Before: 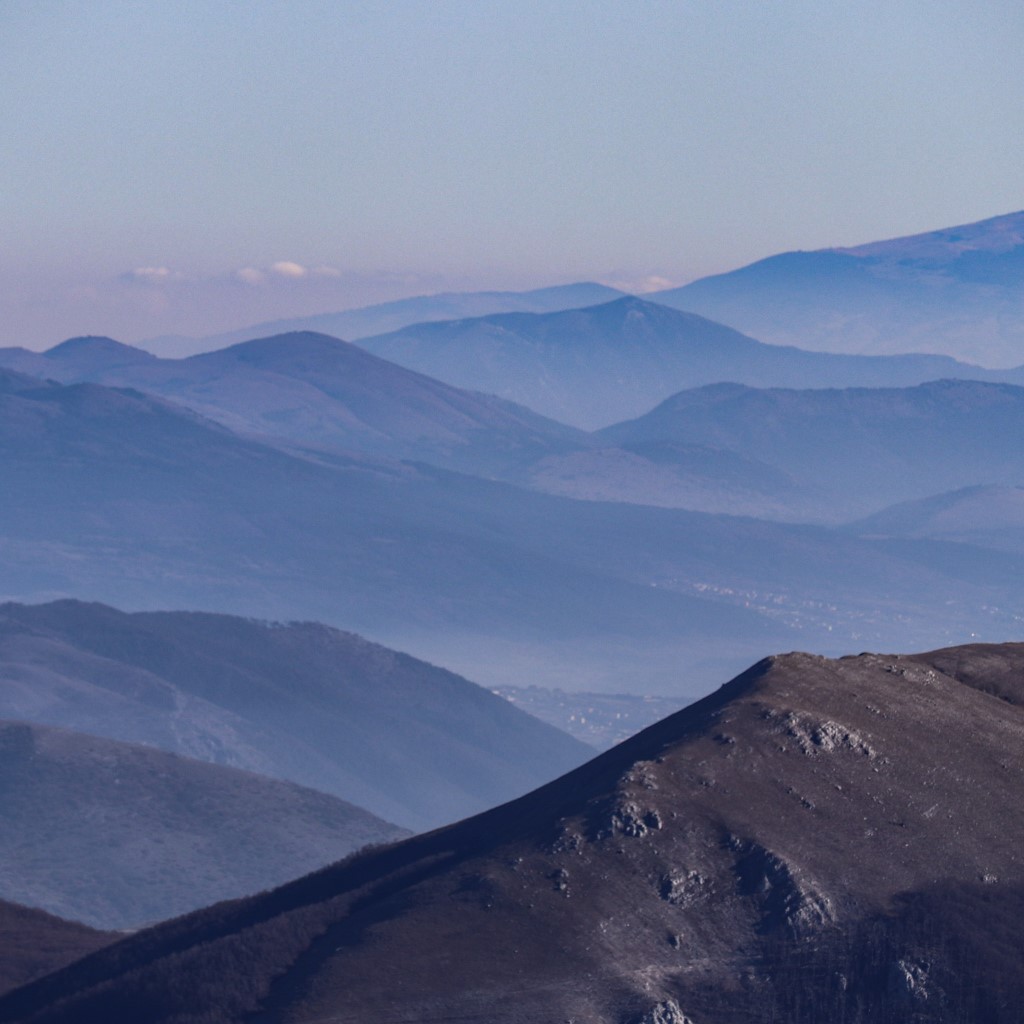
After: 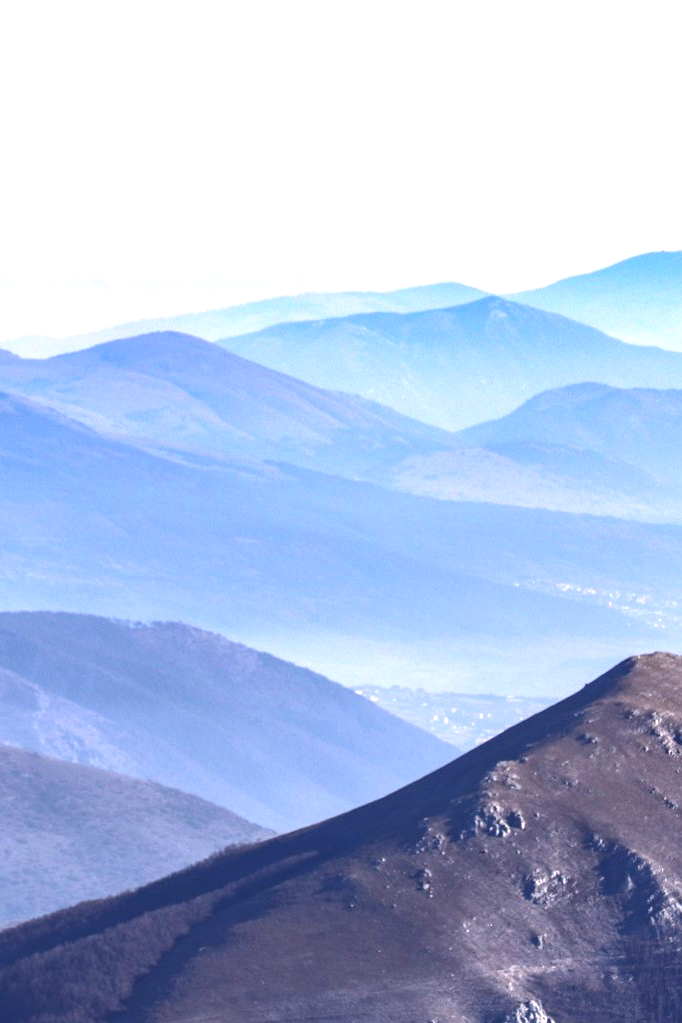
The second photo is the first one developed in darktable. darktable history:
exposure: black level correction 0, exposure 1.741 EV, compensate exposure bias true, compensate highlight preservation false
crop and rotate: left 13.409%, right 19.924%
